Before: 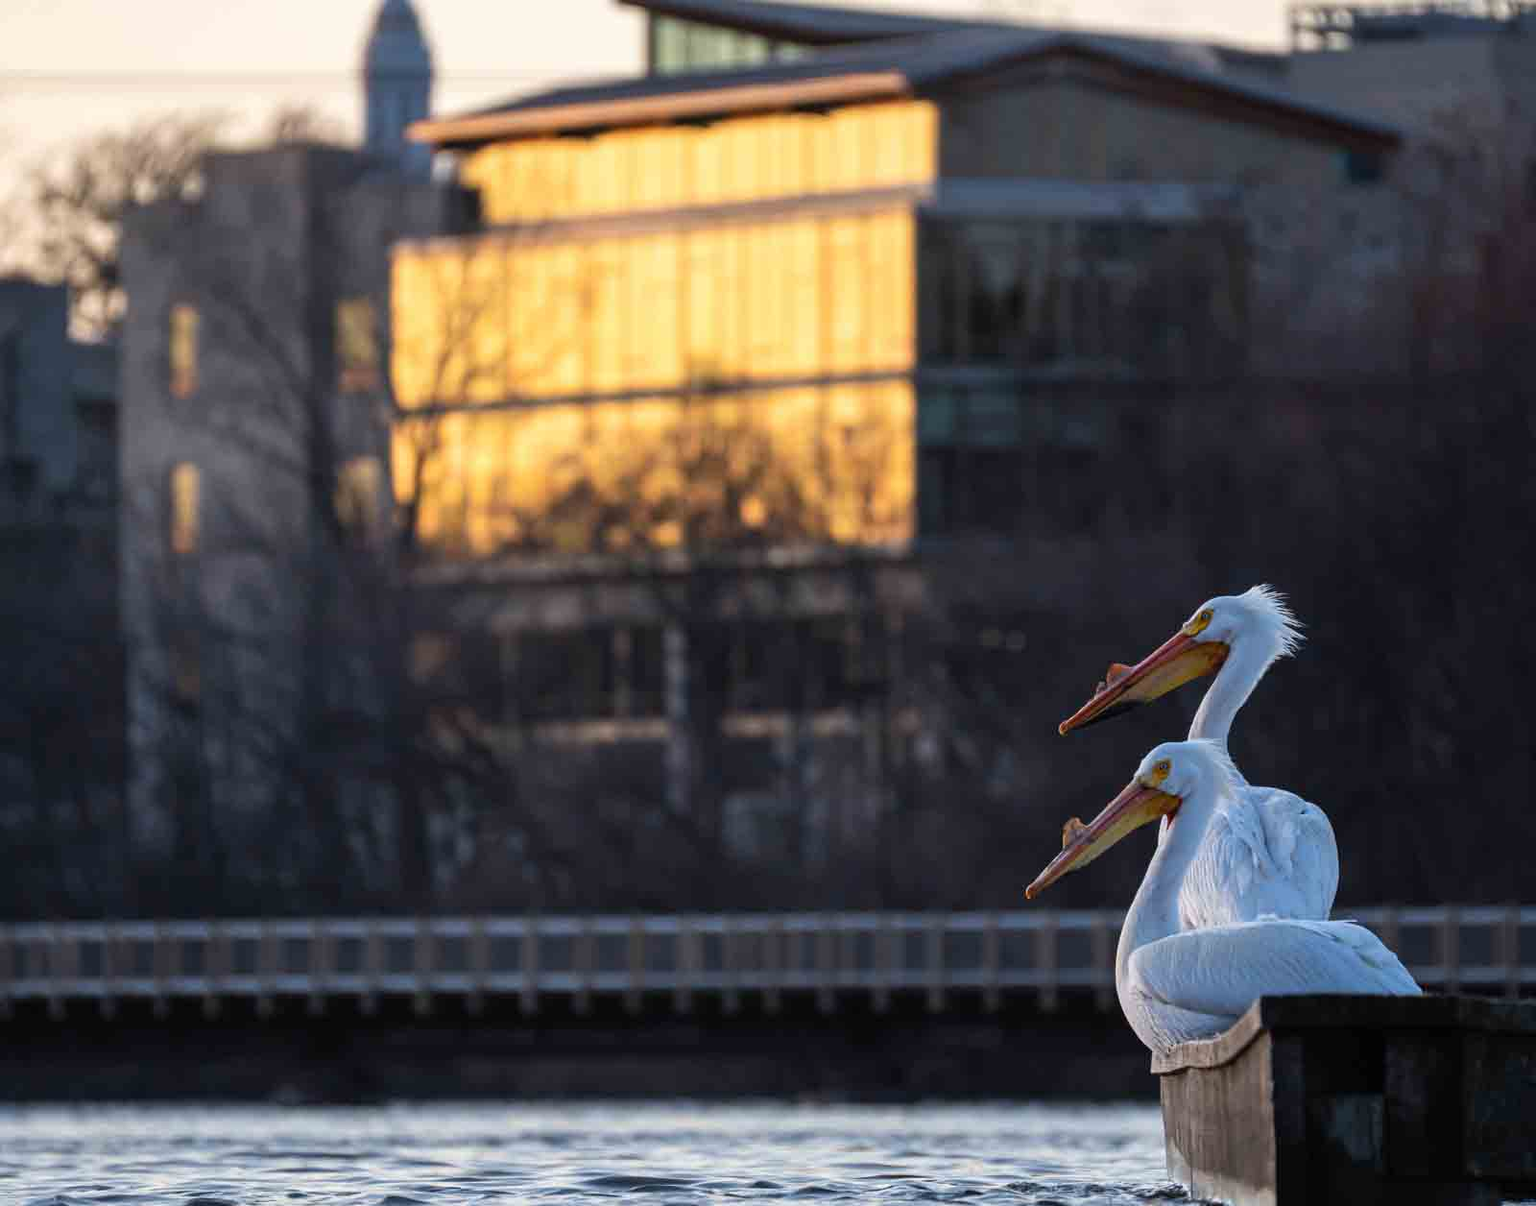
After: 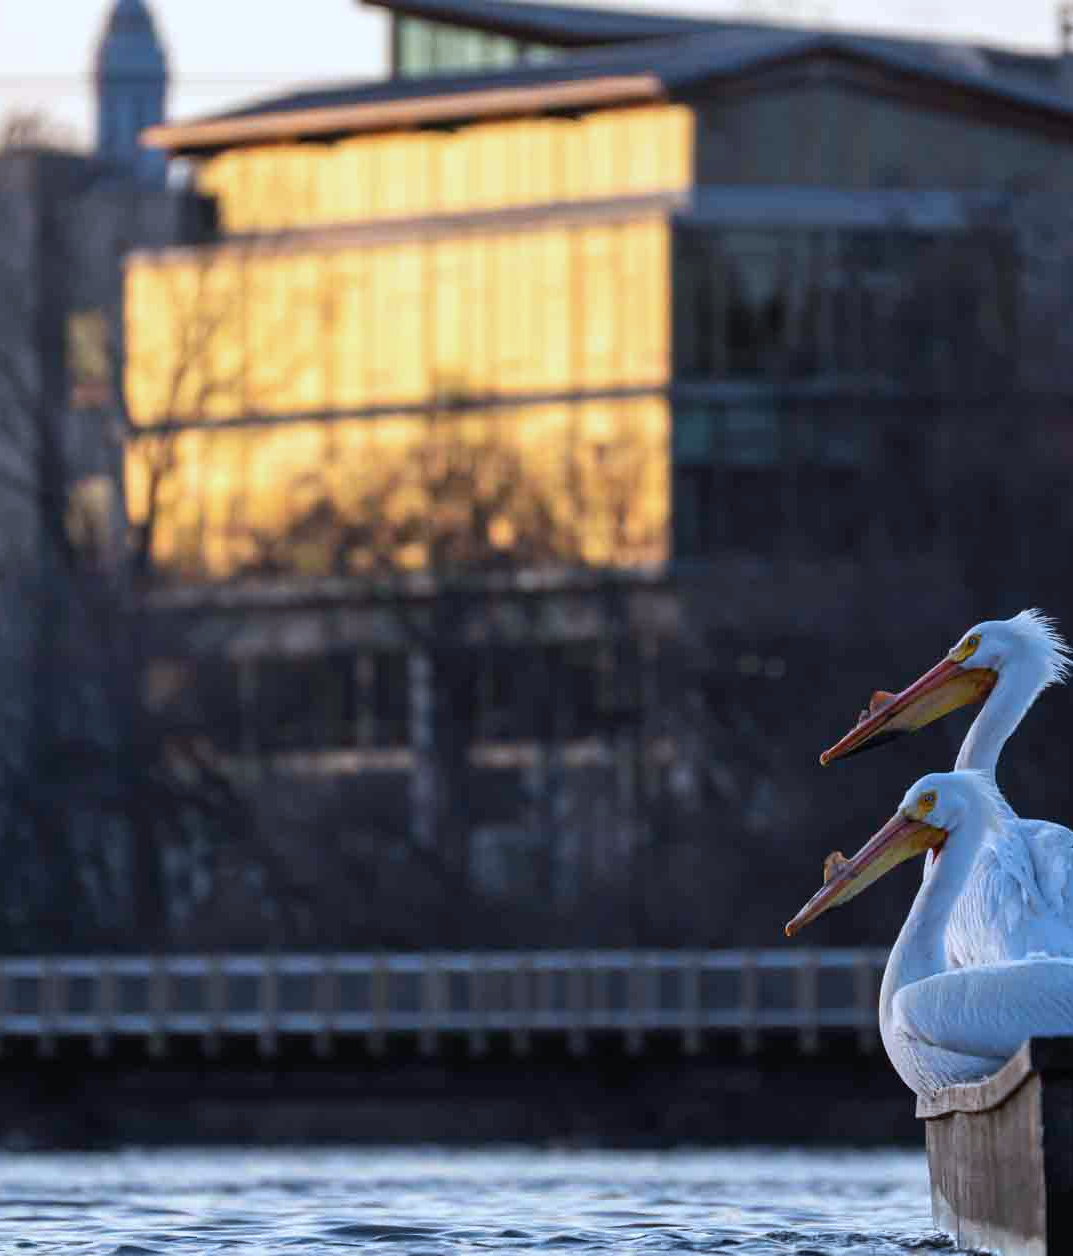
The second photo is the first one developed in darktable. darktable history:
crop and rotate: left 17.741%, right 15.154%
color calibration: x 0.37, y 0.382, temperature 4302.84 K
